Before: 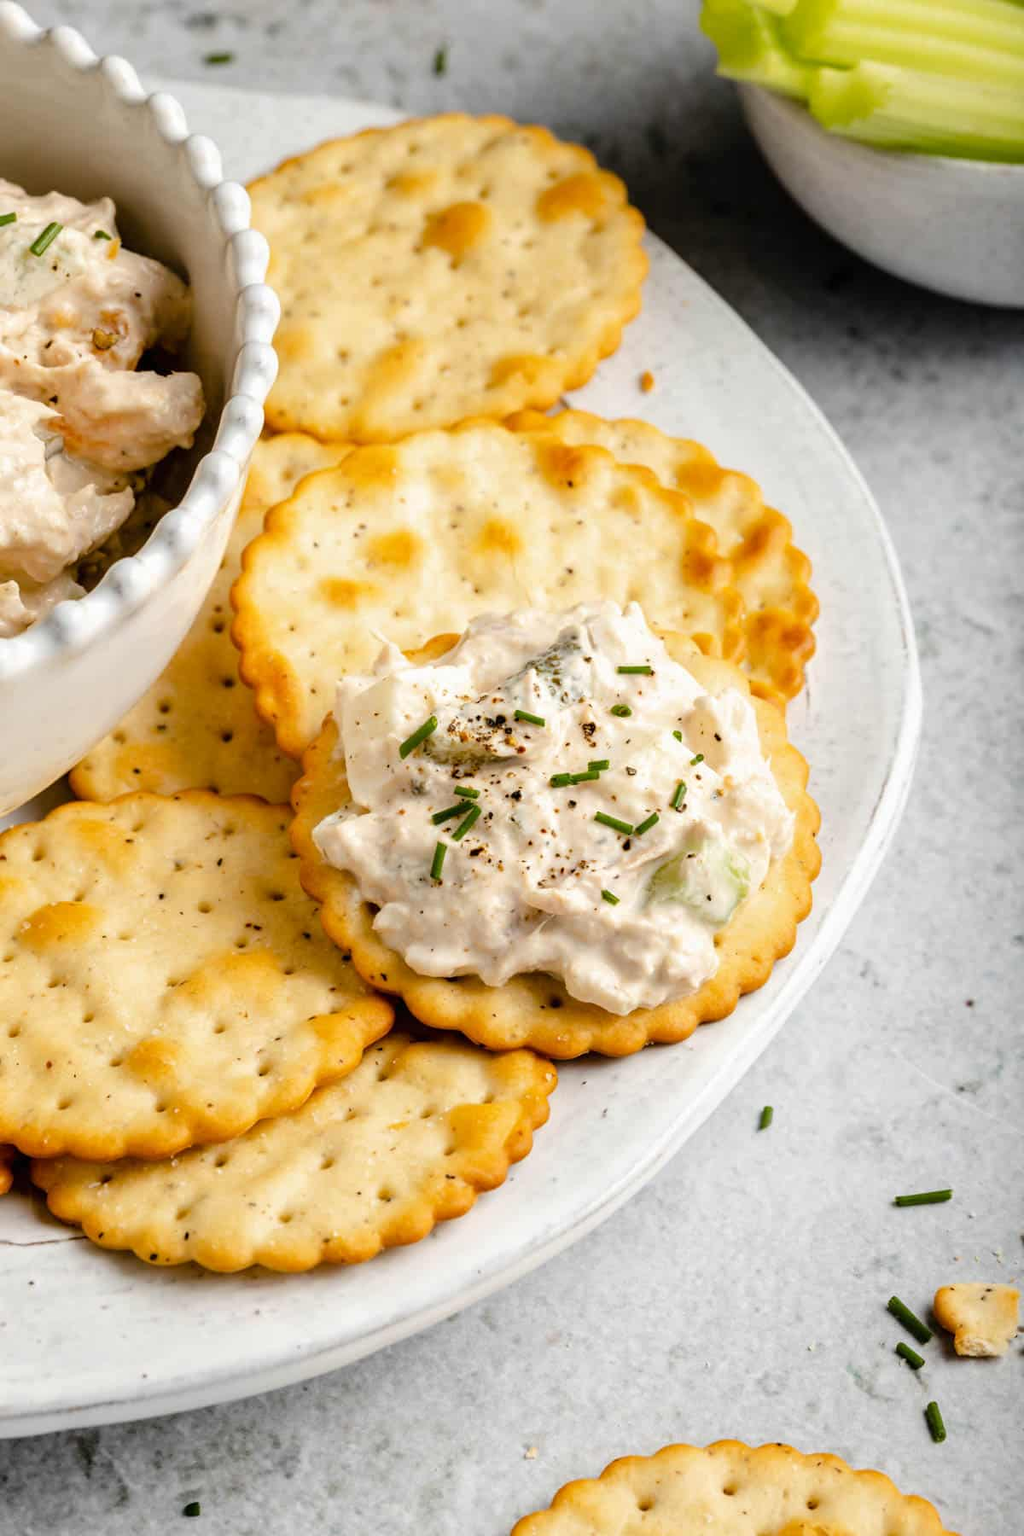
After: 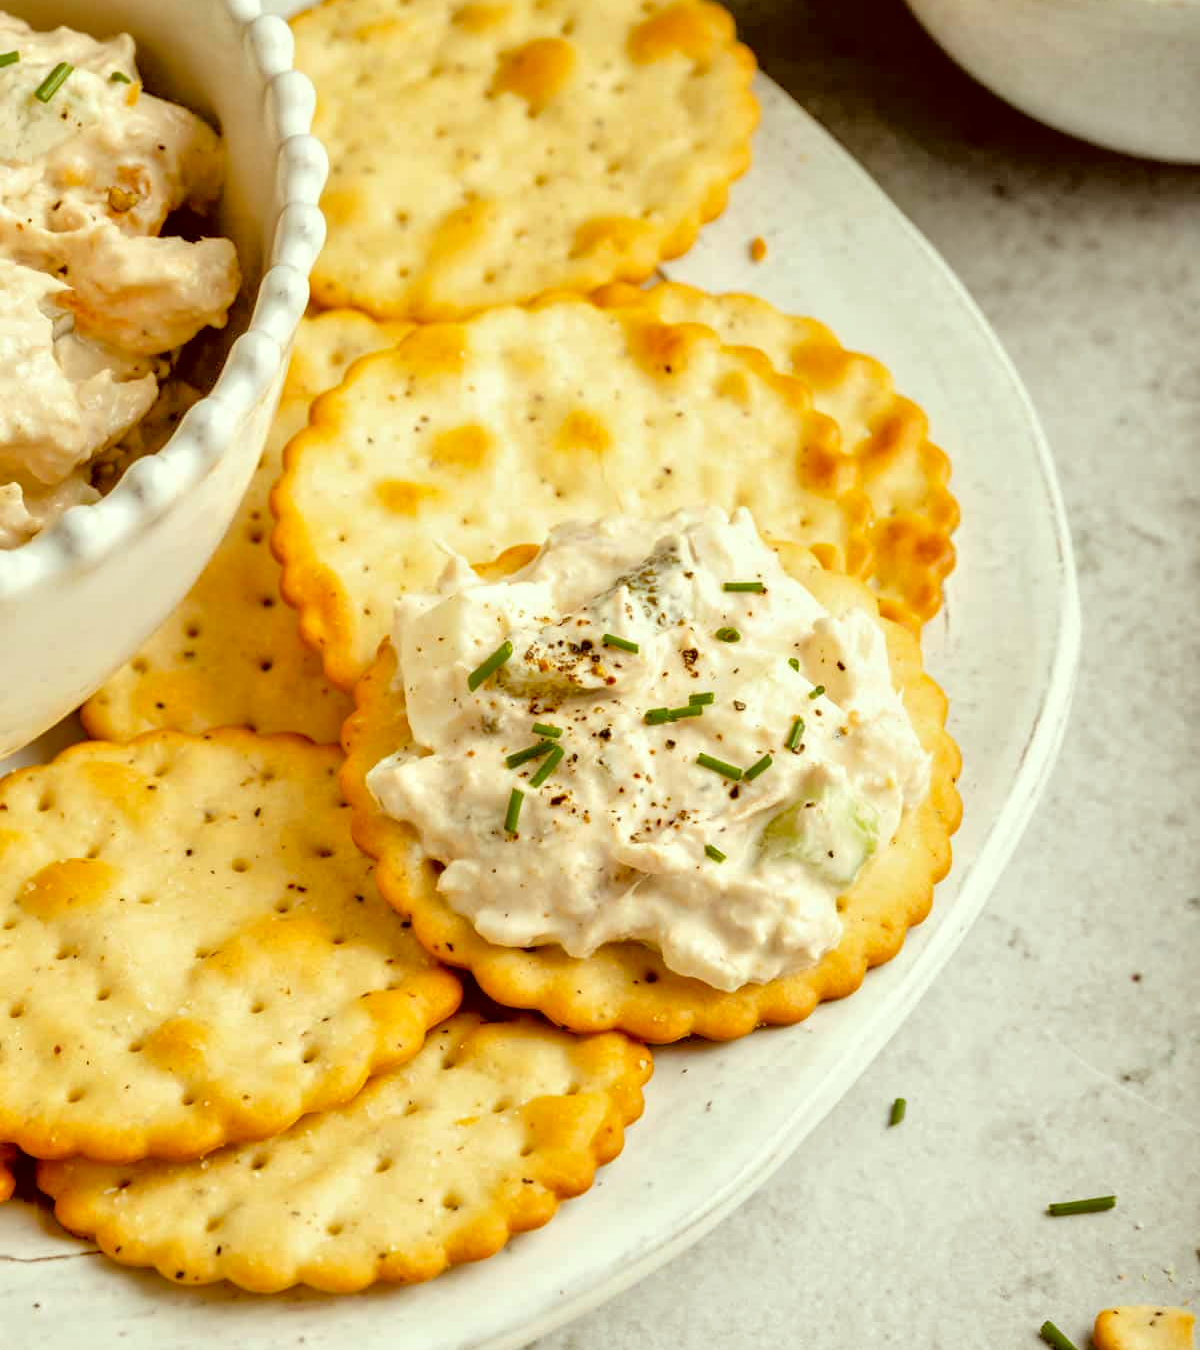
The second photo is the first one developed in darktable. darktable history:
crop: top 11.038%, bottom 13.962%
color correction: highlights a* -5.94, highlights b* 9.48, shadows a* 10.12, shadows b* 23.94
tone equalizer: -7 EV 0.15 EV, -6 EV 0.6 EV, -5 EV 1.15 EV, -4 EV 1.33 EV, -3 EV 1.15 EV, -2 EV 0.6 EV, -1 EV 0.15 EV, mask exposure compensation -0.5 EV
